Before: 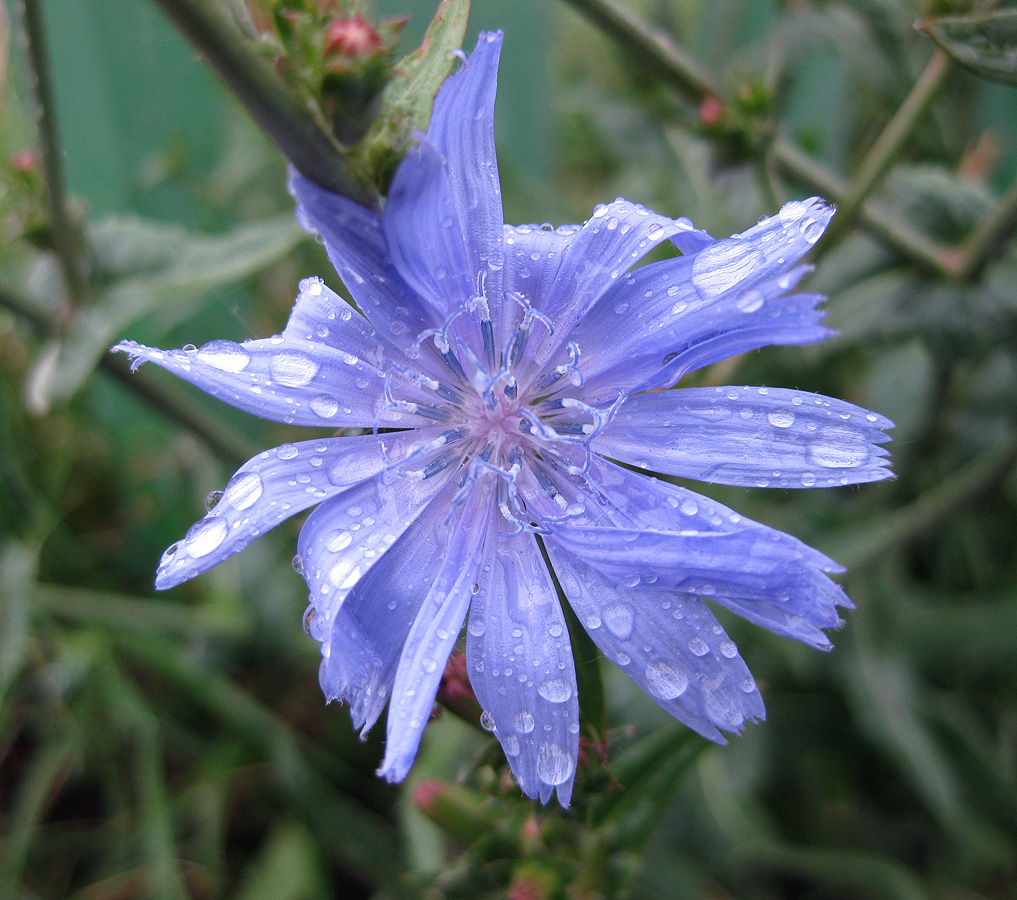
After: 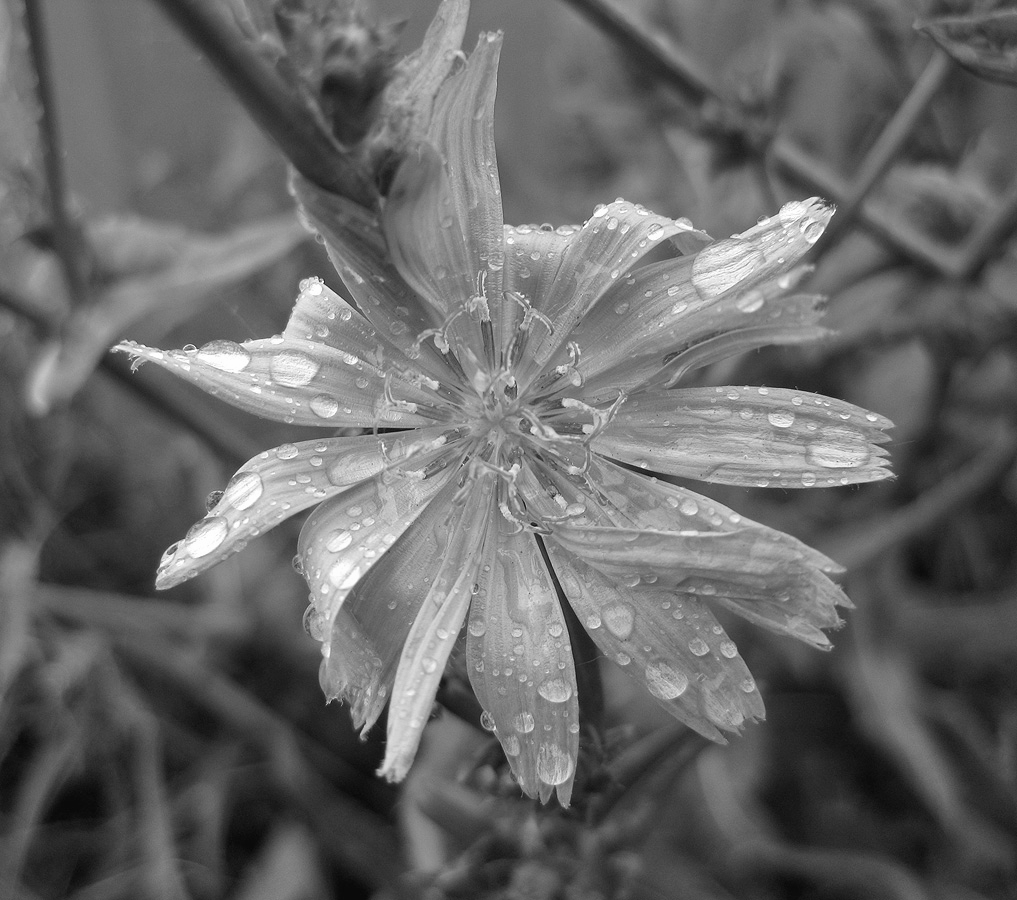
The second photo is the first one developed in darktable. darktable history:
shadows and highlights: shadows 37.27, highlights -28.18, soften with gaussian
monochrome: on, module defaults
